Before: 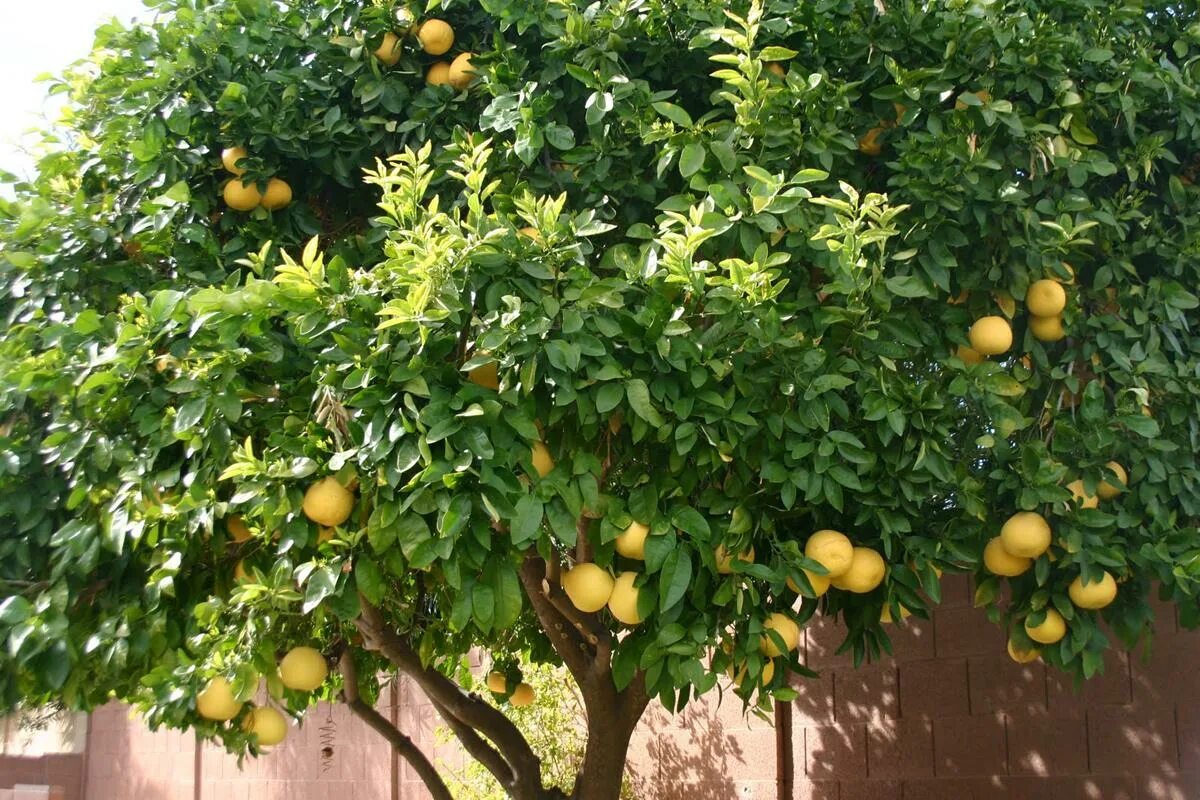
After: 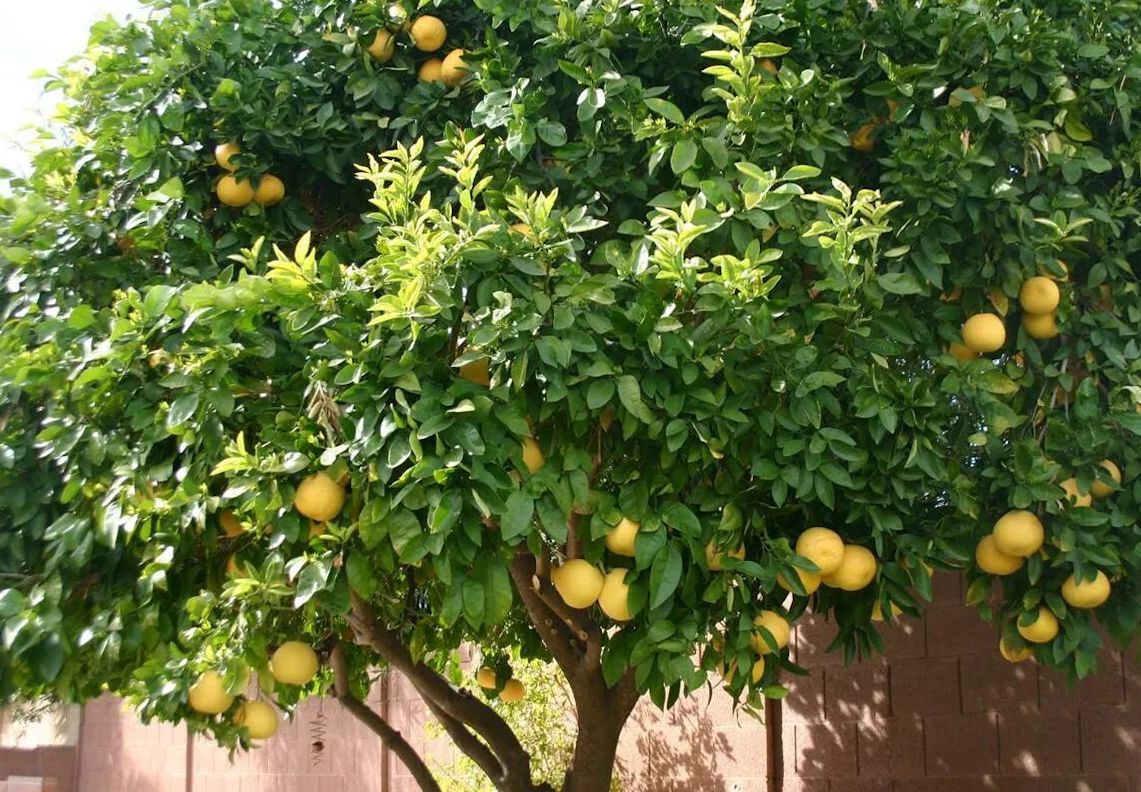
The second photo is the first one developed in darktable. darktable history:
rotate and perspective: rotation 0.192°, lens shift (horizontal) -0.015, crop left 0.005, crop right 0.996, crop top 0.006, crop bottom 0.99
crop: right 4.126%, bottom 0.031%
